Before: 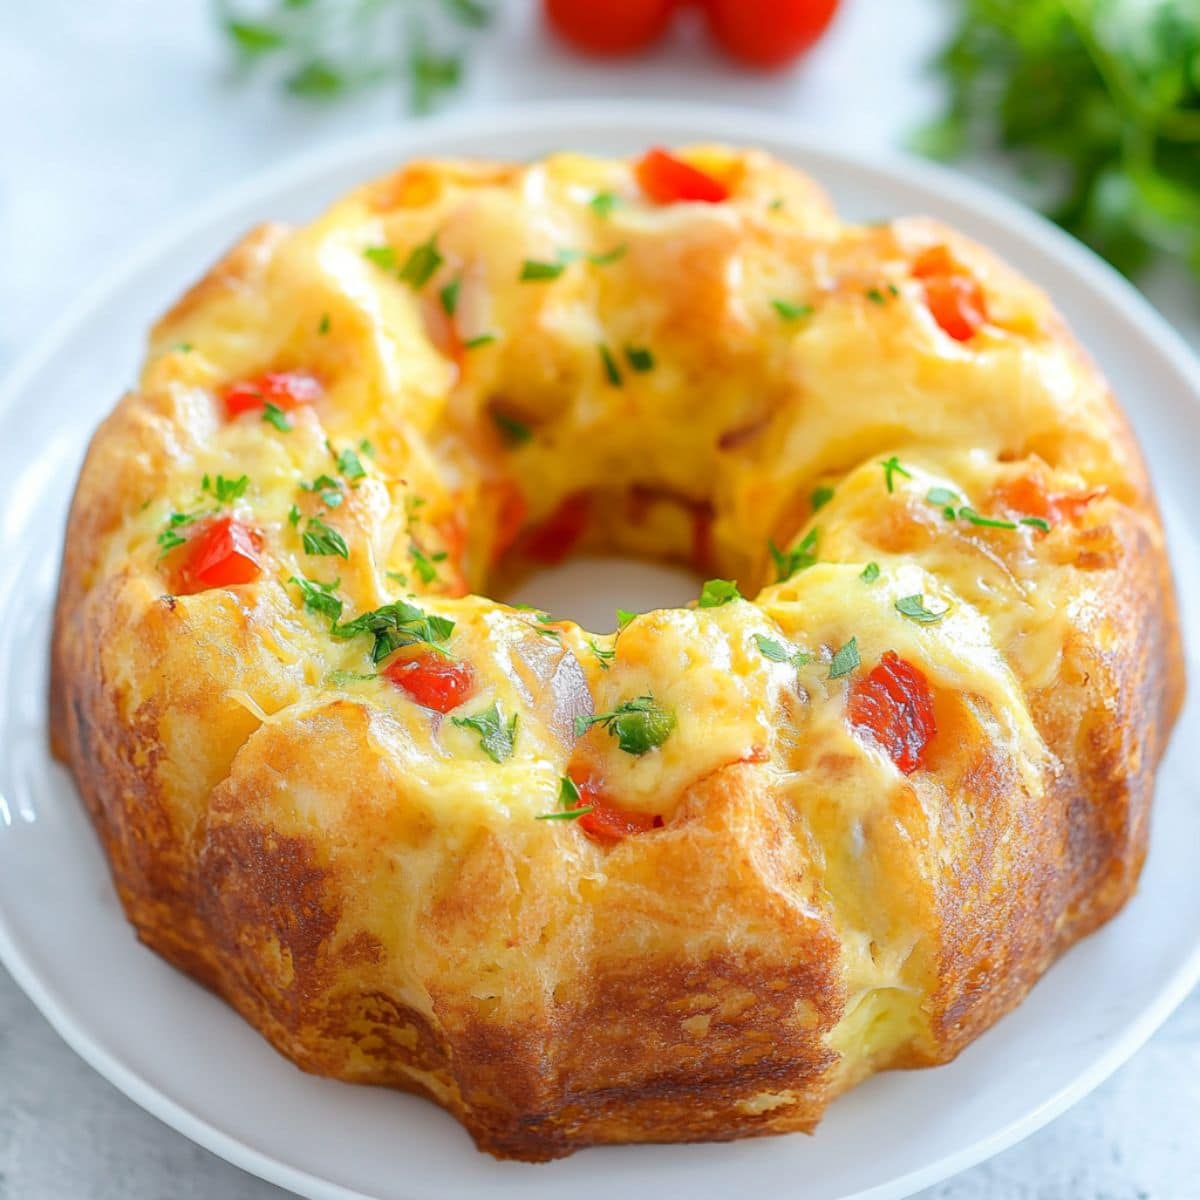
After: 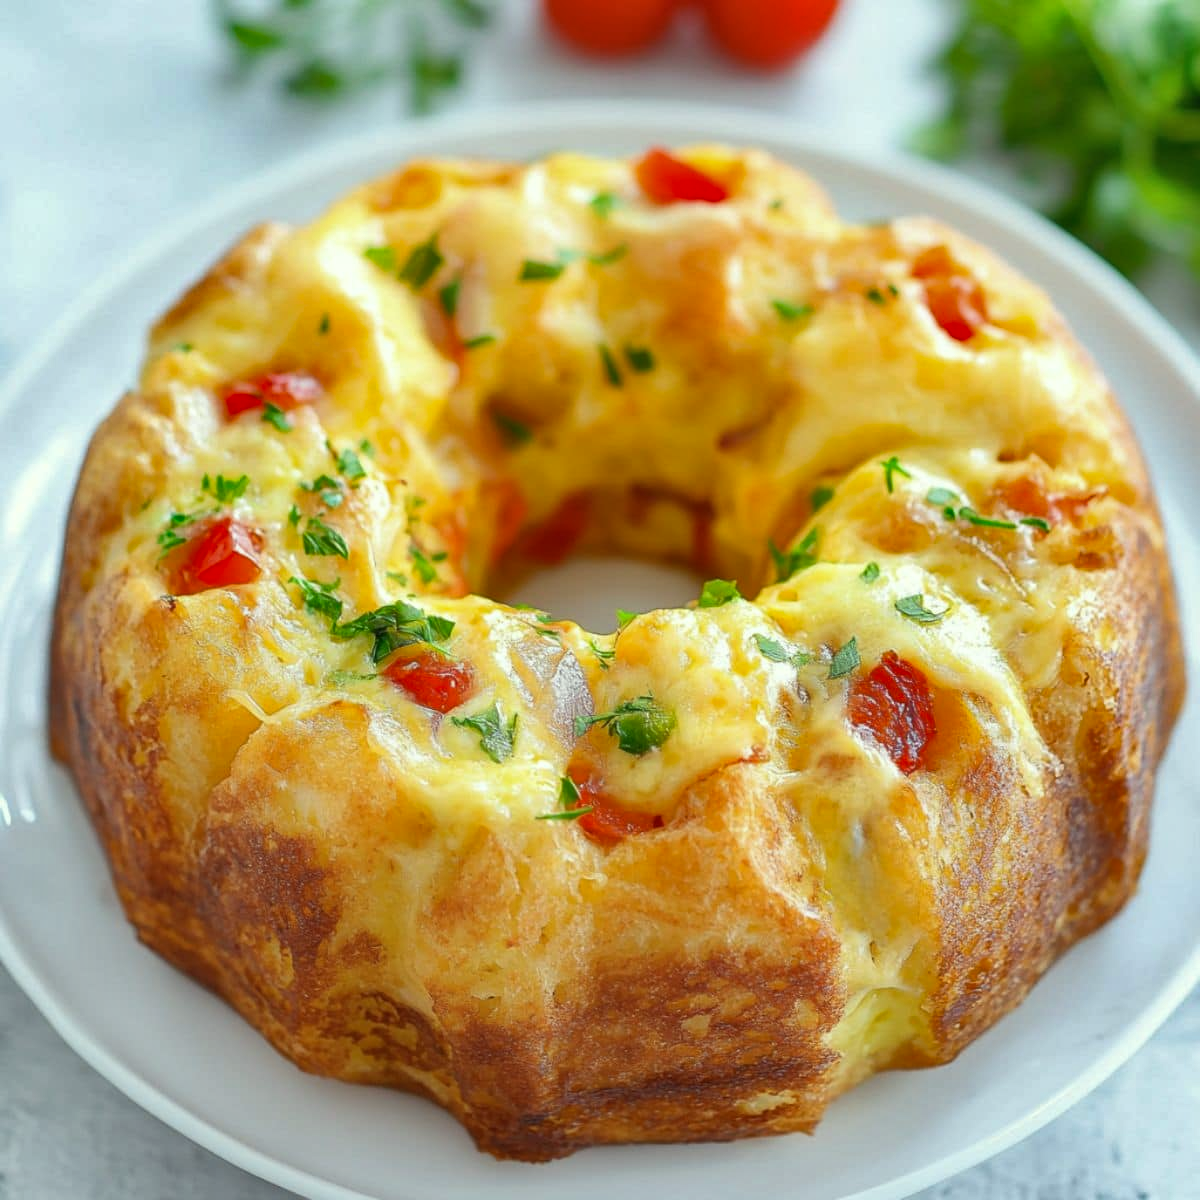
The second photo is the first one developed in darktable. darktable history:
shadows and highlights: soften with gaussian
color correction: highlights a* -4.74, highlights b* 5.05, saturation 0.943
